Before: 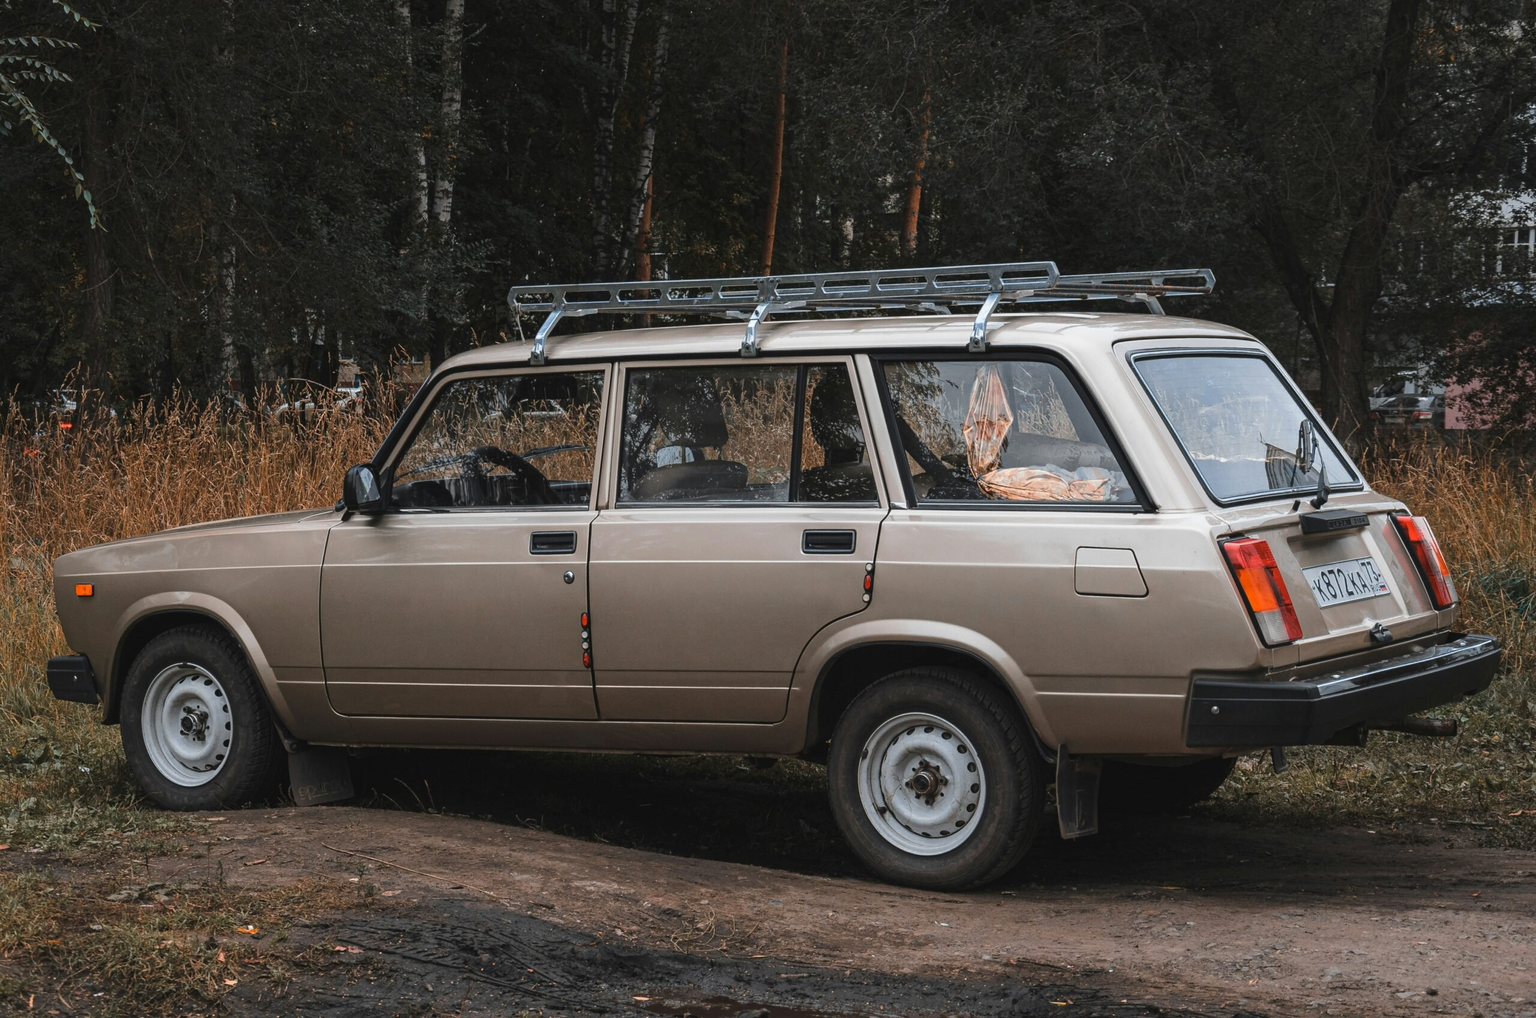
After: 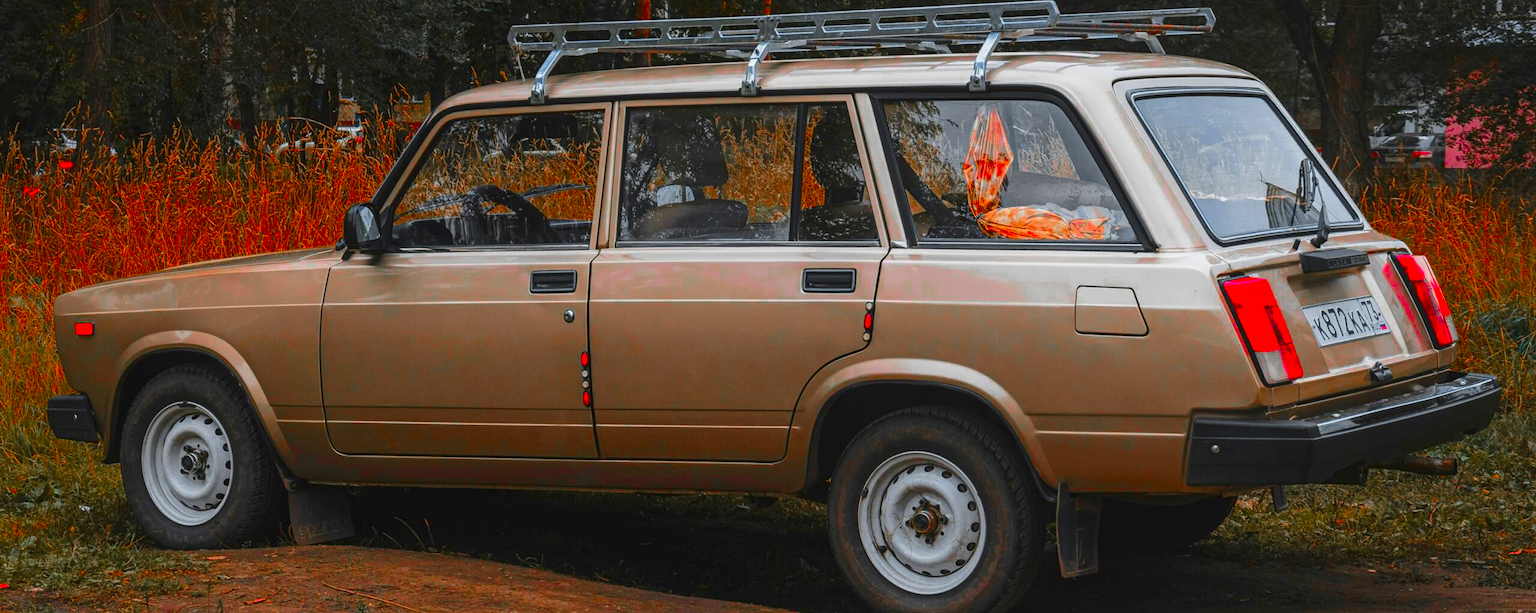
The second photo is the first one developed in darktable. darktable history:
local contrast: detail 109%
crop and rotate: top 25.657%, bottom 14.042%
color zones: curves: ch0 [(0, 0.48) (0.209, 0.398) (0.305, 0.332) (0.429, 0.493) (0.571, 0.5) (0.714, 0.5) (0.857, 0.5) (1, 0.48)]; ch1 [(0, 0.736) (0.143, 0.625) (0.225, 0.371) (0.429, 0.256) (0.571, 0.241) (0.714, 0.213) (0.857, 0.48) (1, 0.736)]; ch2 [(0, 0.448) (0.143, 0.498) (0.286, 0.5) (0.429, 0.5) (0.571, 0.5) (0.714, 0.5) (0.857, 0.5) (1, 0.448)]
color correction: highlights b* -0.045, saturation 2.95
